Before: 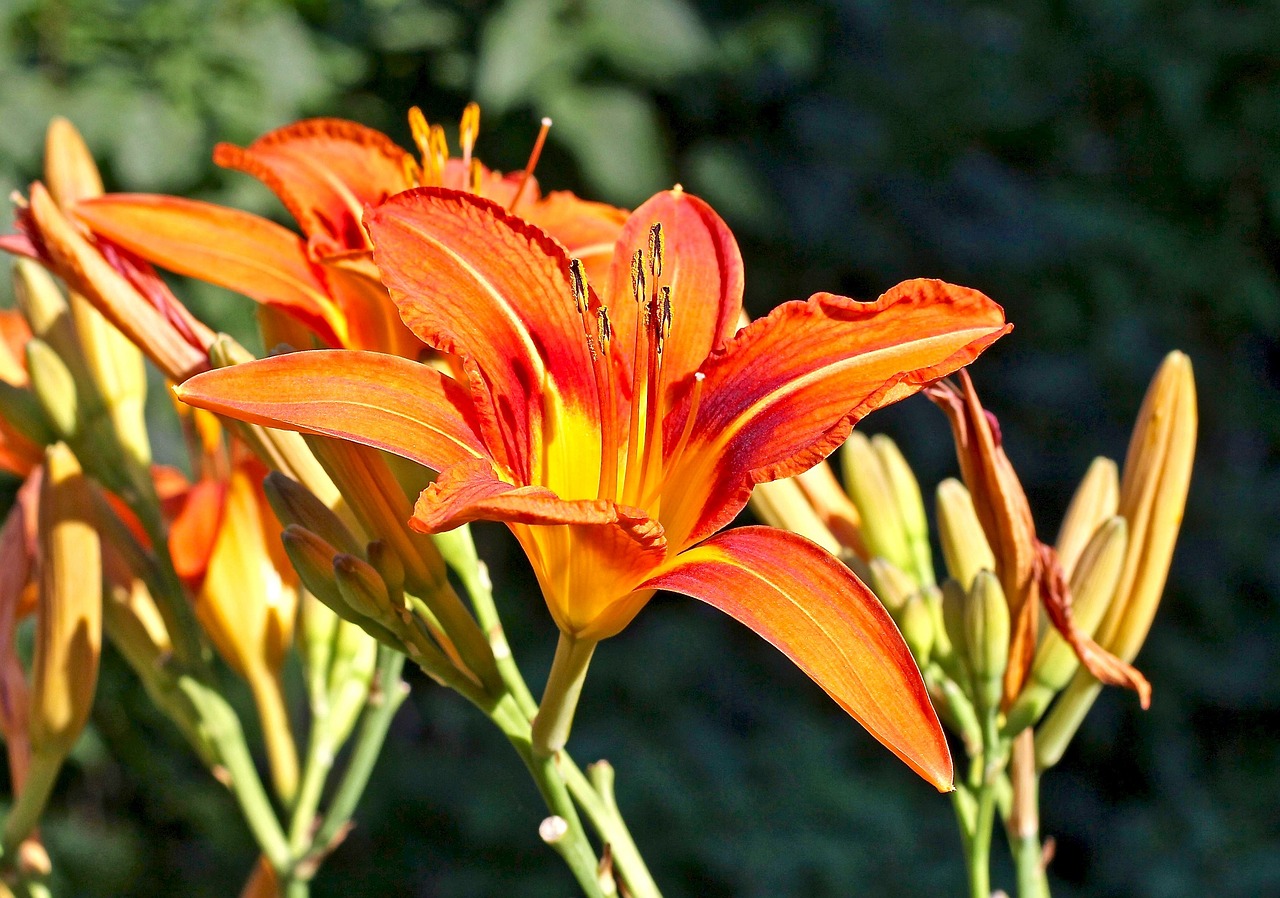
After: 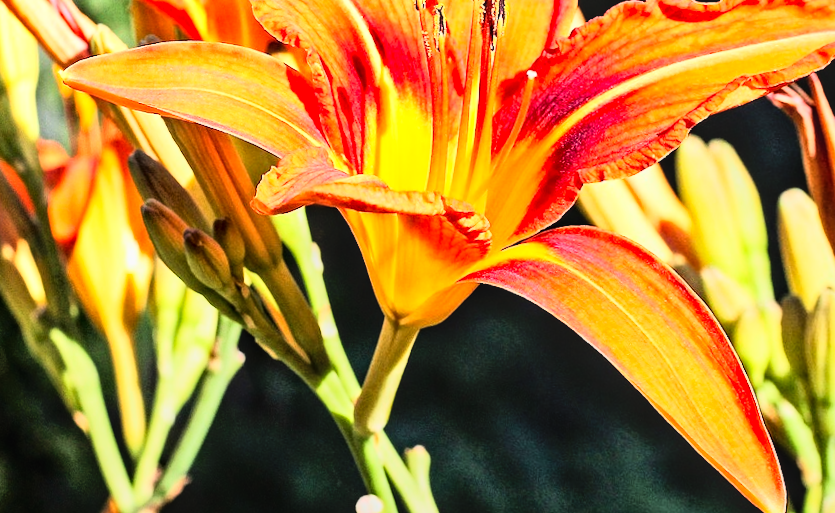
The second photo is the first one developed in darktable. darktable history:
rgb curve: curves: ch0 [(0, 0) (0.21, 0.15) (0.24, 0.21) (0.5, 0.75) (0.75, 0.96) (0.89, 0.99) (1, 1)]; ch1 [(0, 0.02) (0.21, 0.13) (0.25, 0.2) (0.5, 0.67) (0.75, 0.9) (0.89, 0.97) (1, 1)]; ch2 [(0, 0.02) (0.21, 0.13) (0.25, 0.2) (0.5, 0.67) (0.75, 0.9) (0.89, 0.97) (1, 1)], compensate middle gray true
rotate and perspective: rotation 1.69°, lens shift (vertical) -0.023, lens shift (horizontal) -0.291, crop left 0.025, crop right 0.988, crop top 0.092, crop bottom 0.842
crop and rotate: angle -0.82°, left 3.85%, top 31.828%, right 27.992%
local contrast: on, module defaults
